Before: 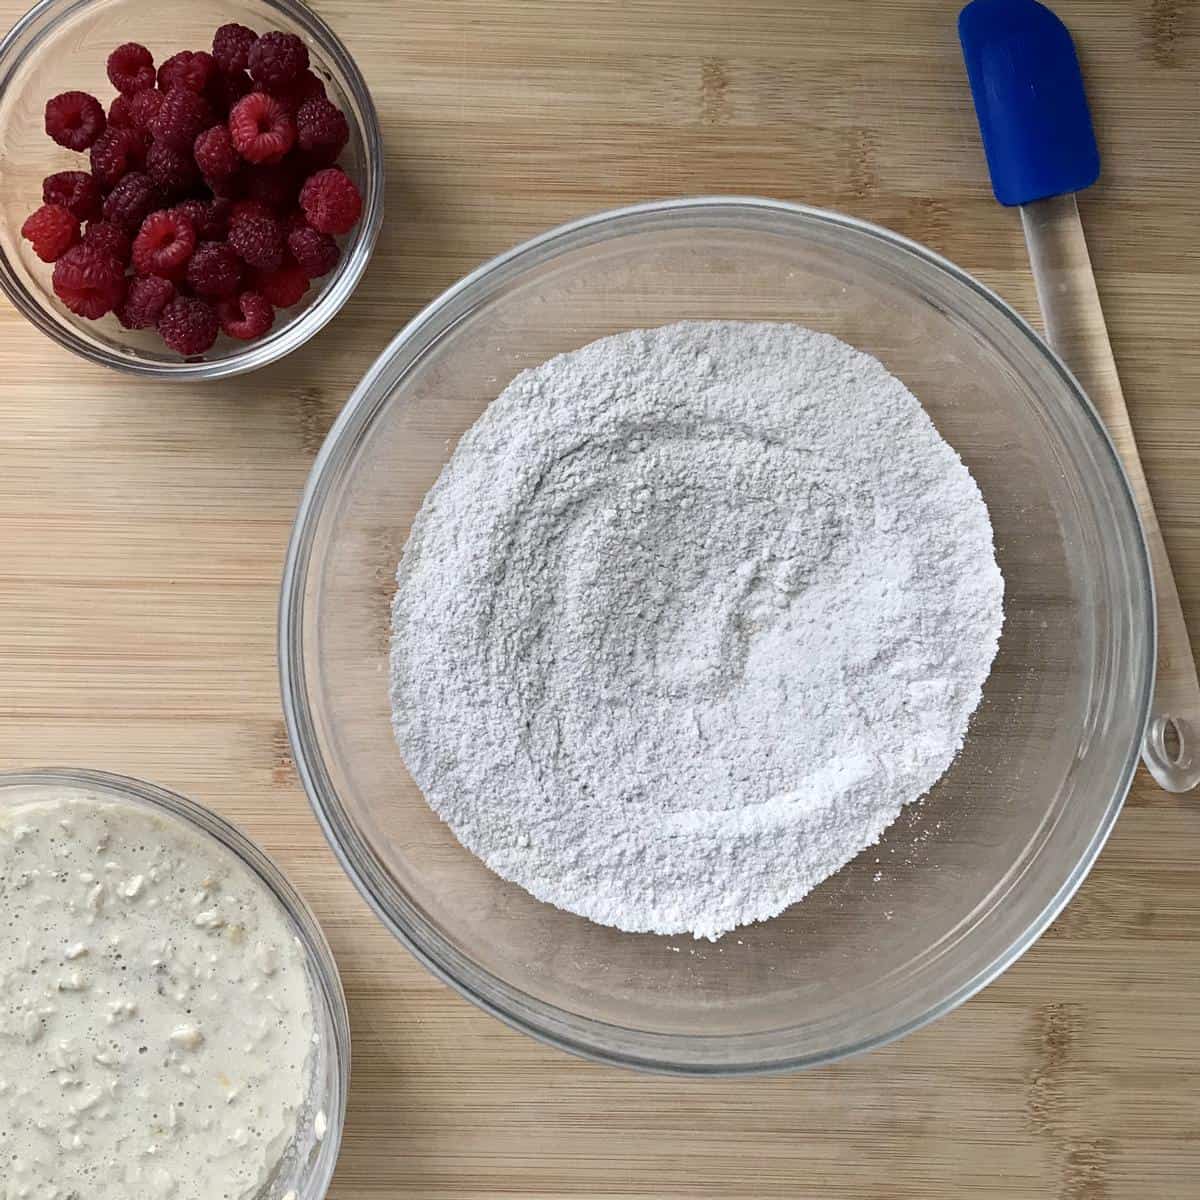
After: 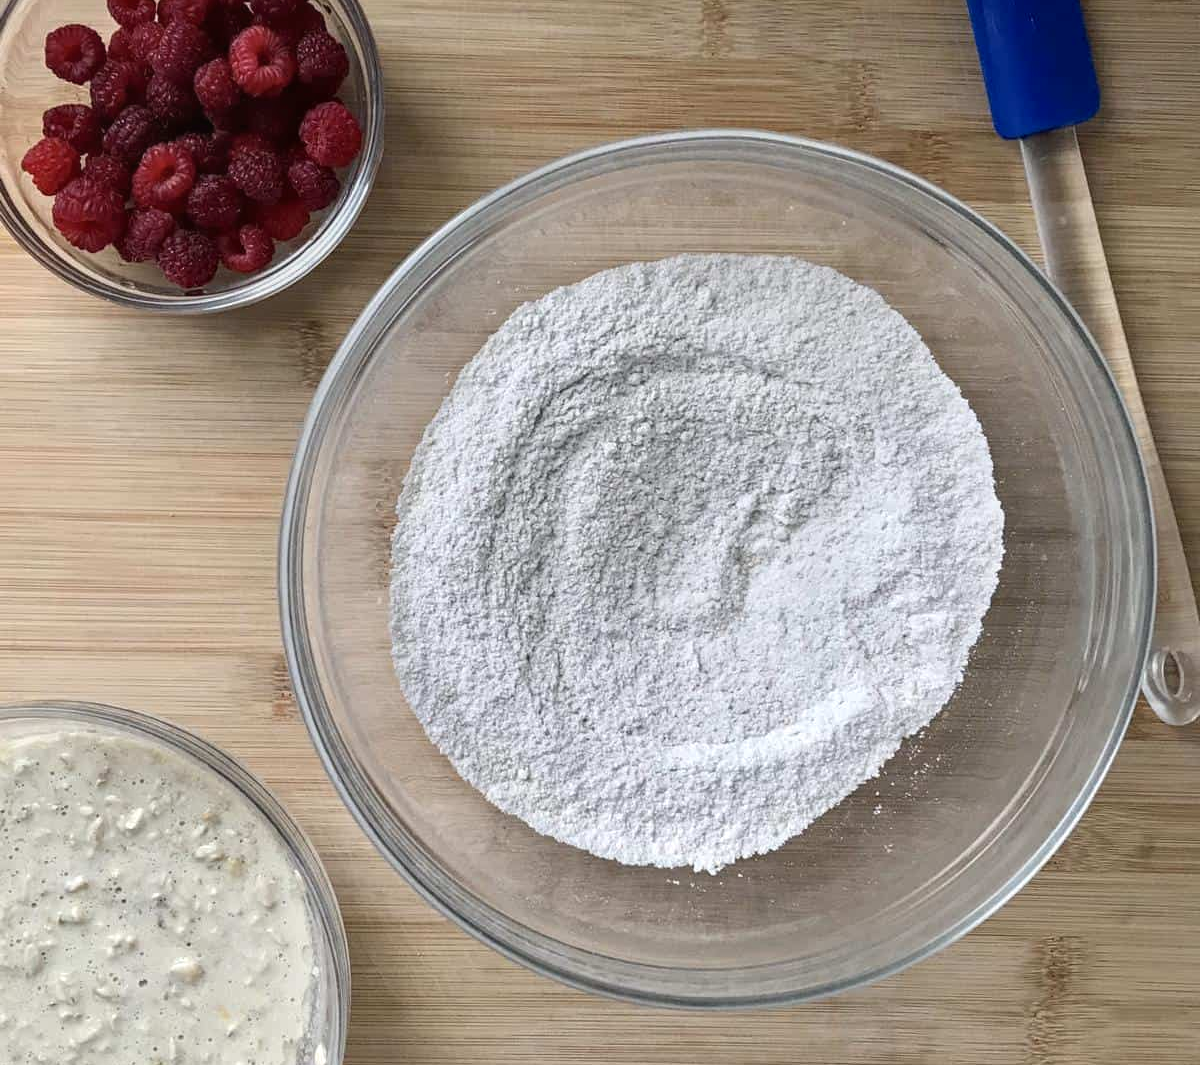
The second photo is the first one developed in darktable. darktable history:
local contrast: detail 115%
crop and rotate: top 5.609%, bottom 5.609%
